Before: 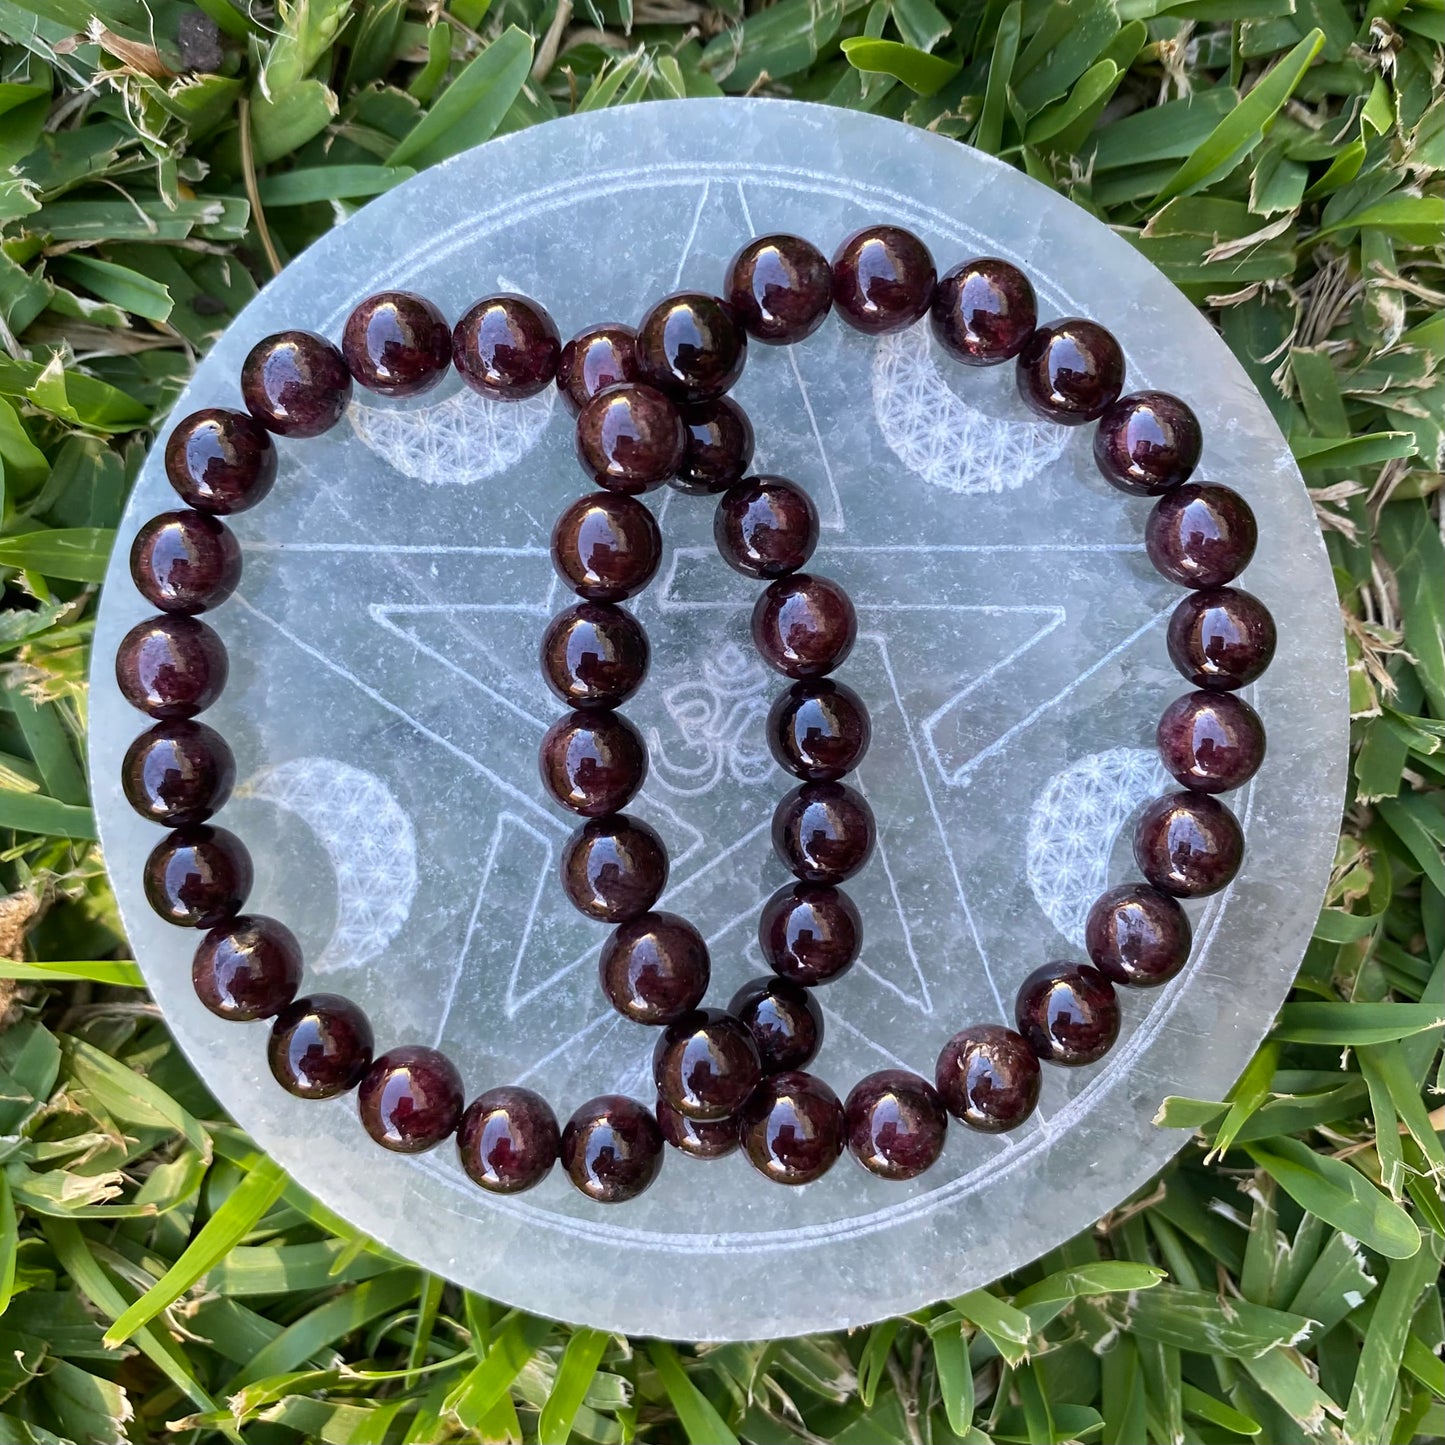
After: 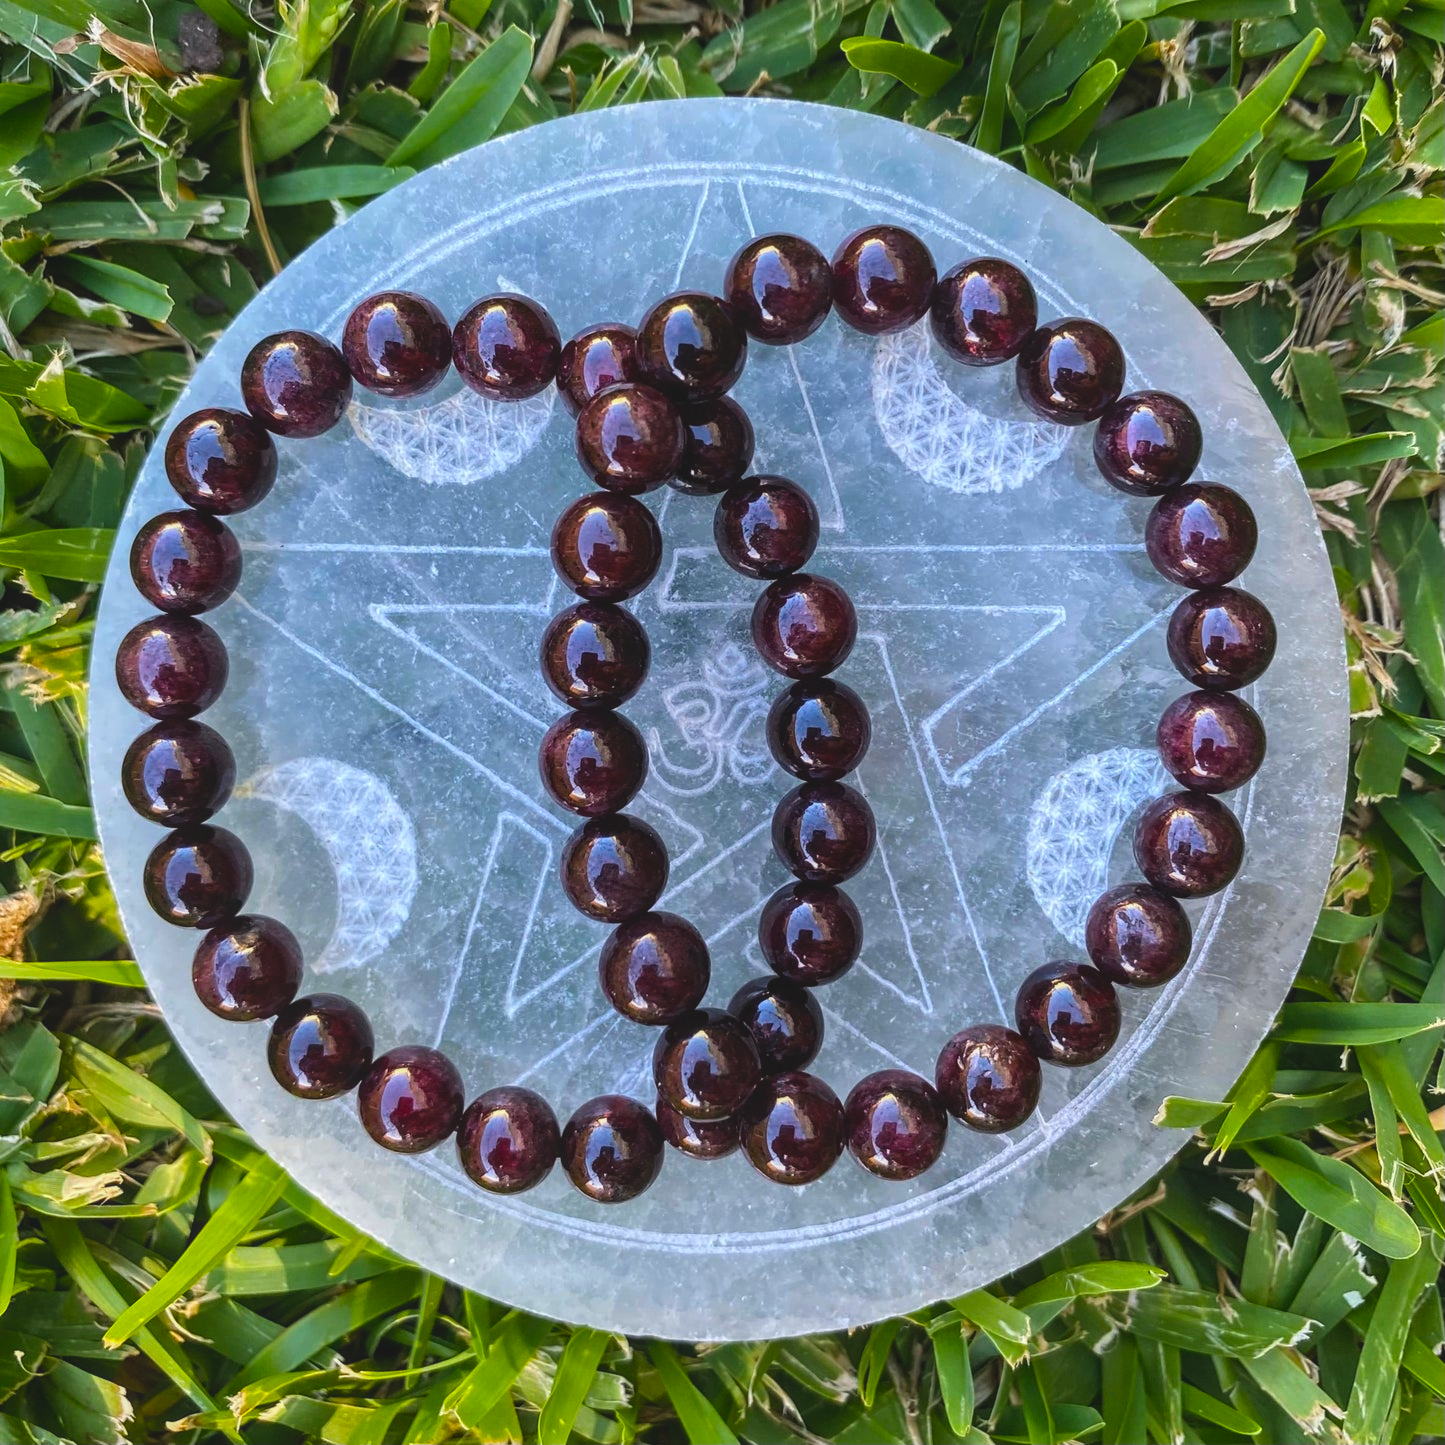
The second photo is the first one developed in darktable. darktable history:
exposure: black level correction -0.014, exposure -0.193 EV, compensate highlight preservation false
color balance rgb: linear chroma grading › global chroma 15%, perceptual saturation grading › global saturation 30%
local contrast: on, module defaults
